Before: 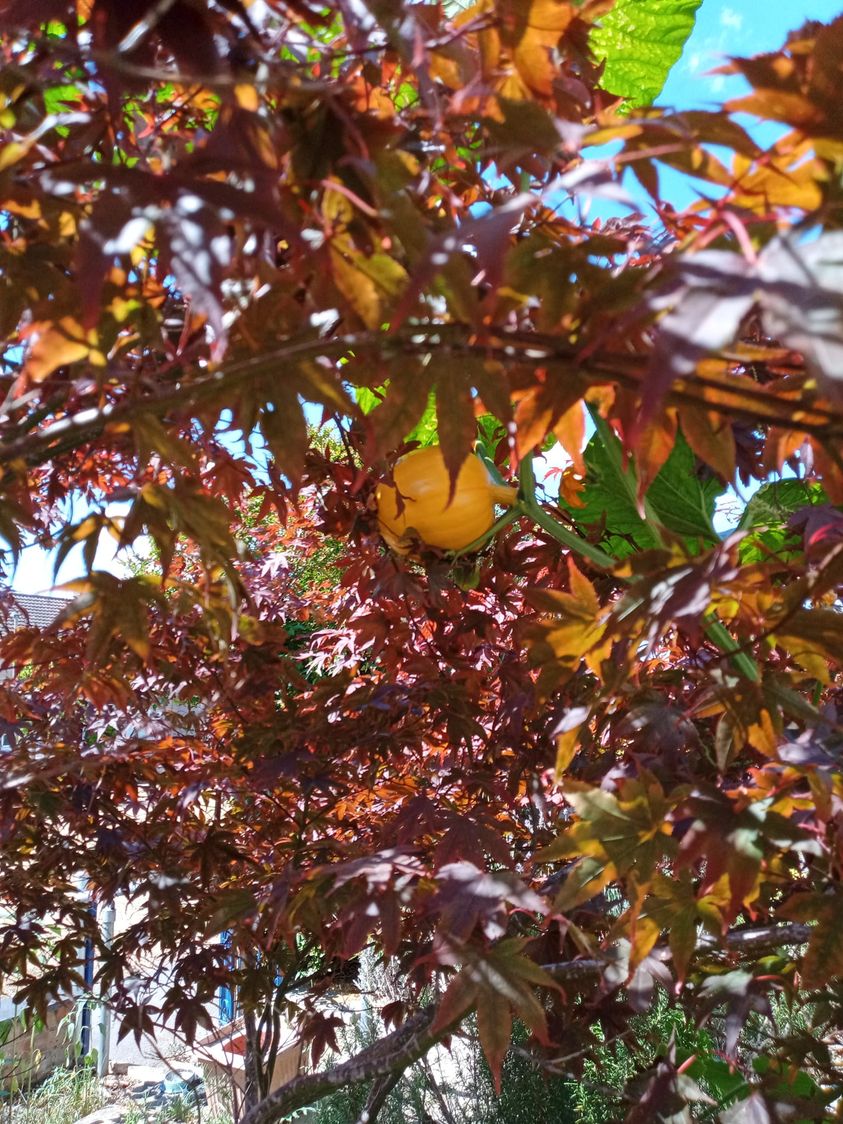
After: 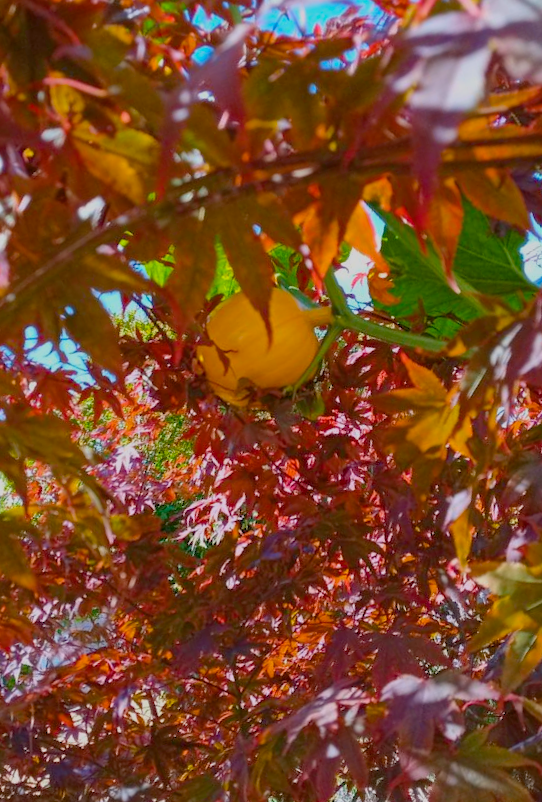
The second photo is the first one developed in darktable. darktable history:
crop and rotate: angle 19.27°, left 6.786%, right 4.181%, bottom 1.134%
color balance rgb: perceptual saturation grading › global saturation 30.797%, global vibrance 24.076%, contrast -25.442%
